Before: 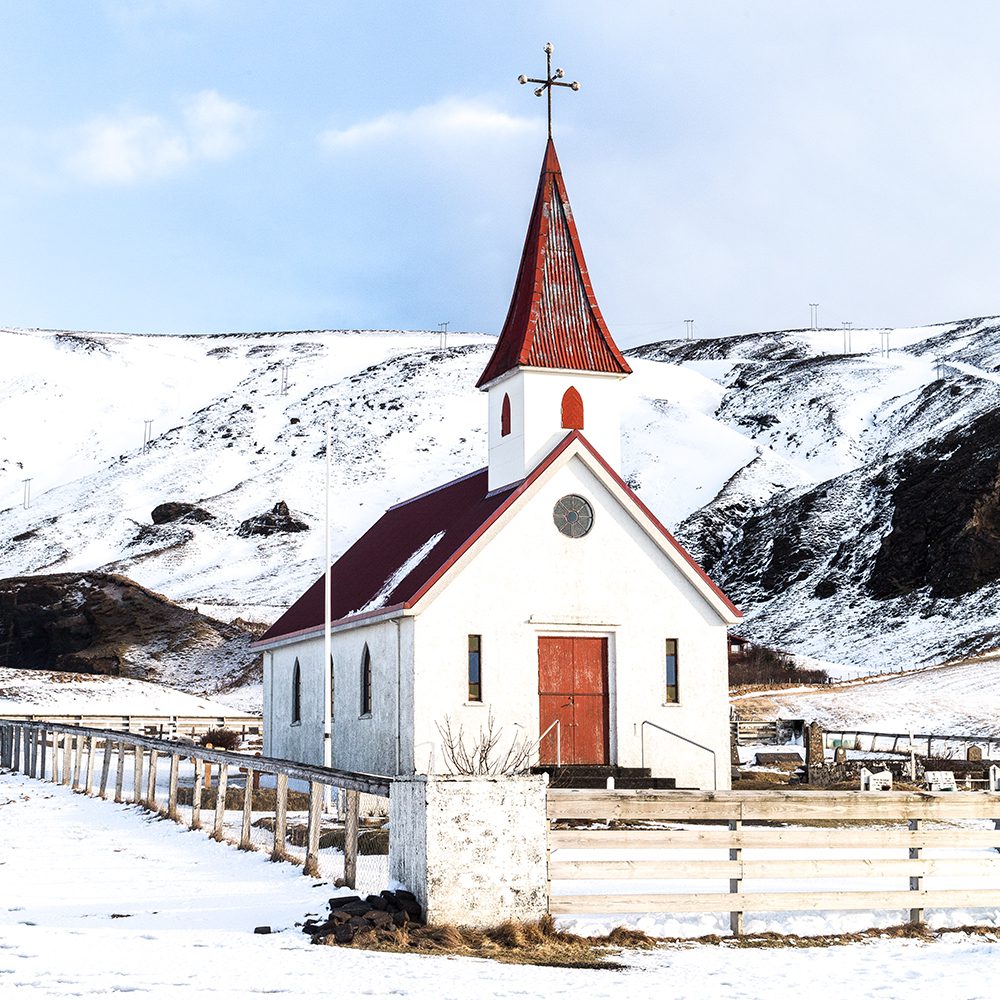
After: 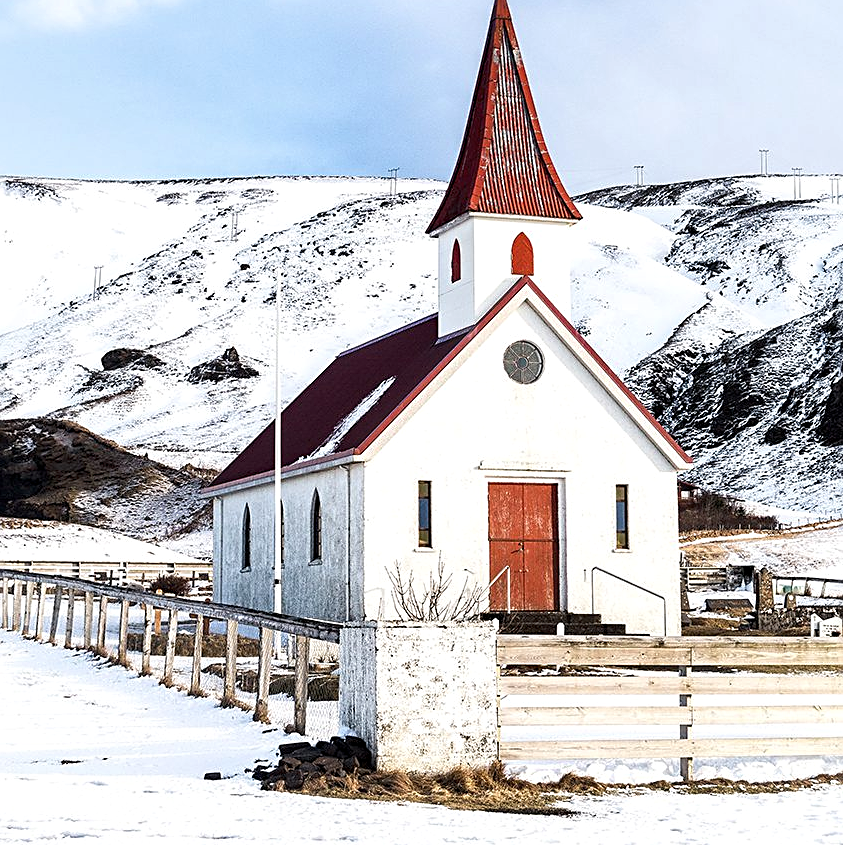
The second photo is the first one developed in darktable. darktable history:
sharpen: on, module defaults
local contrast: highlights 104%, shadows 102%, detail 119%, midtone range 0.2
haze removal: compatibility mode true, adaptive false
crop and rotate: left 5.004%, top 15.431%, right 10.683%
